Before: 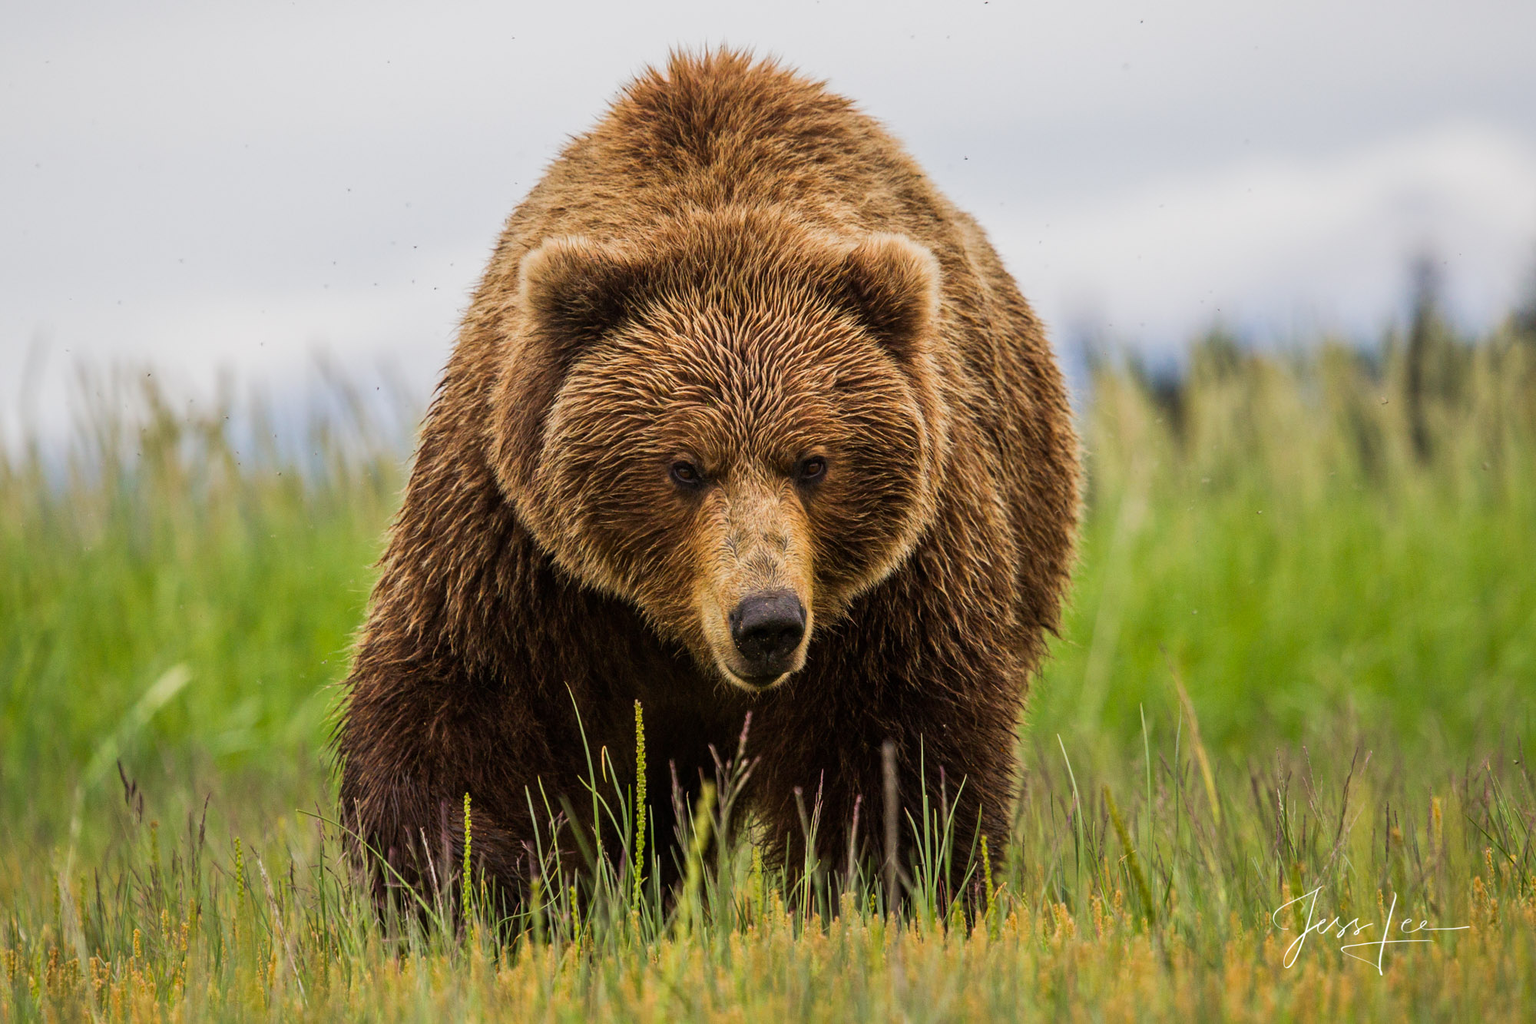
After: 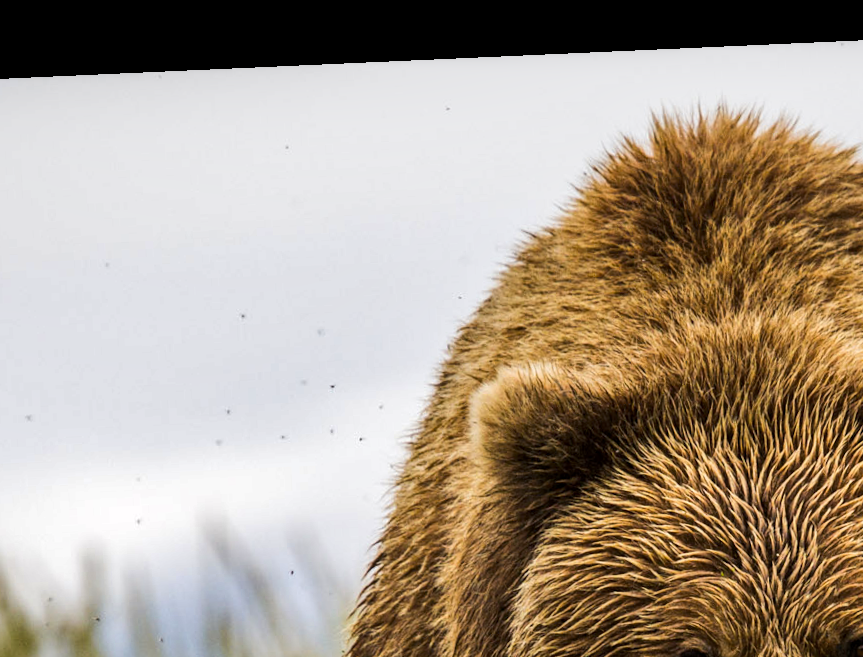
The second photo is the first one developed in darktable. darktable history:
color balance rgb: saturation formula JzAzBz (2021)
color contrast: green-magenta contrast 0.8, blue-yellow contrast 1.1, unbound 0
tone equalizer: -8 EV -0.417 EV, -7 EV -0.389 EV, -6 EV -0.333 EV, -5 EV -0.222 EV, -3 EV 0.222 EV, -2 EV 0.333 EV, -1 EV 0.389 EV, +0 EV 0.417 EV, edges refinement/feathering 500, mask exposure compensation -1.57 EV, preserve details no
shadows and highlights: soften with gaussian
rotate and perspective: rotation -2.56°, automatic cropping off
local contrast: highlights 61%, shadows 106%, detail 107%, midtone range 0.529
crop and rotate: left 10.817%, top 0.062%, right 47.194%, bottom 53.626%
